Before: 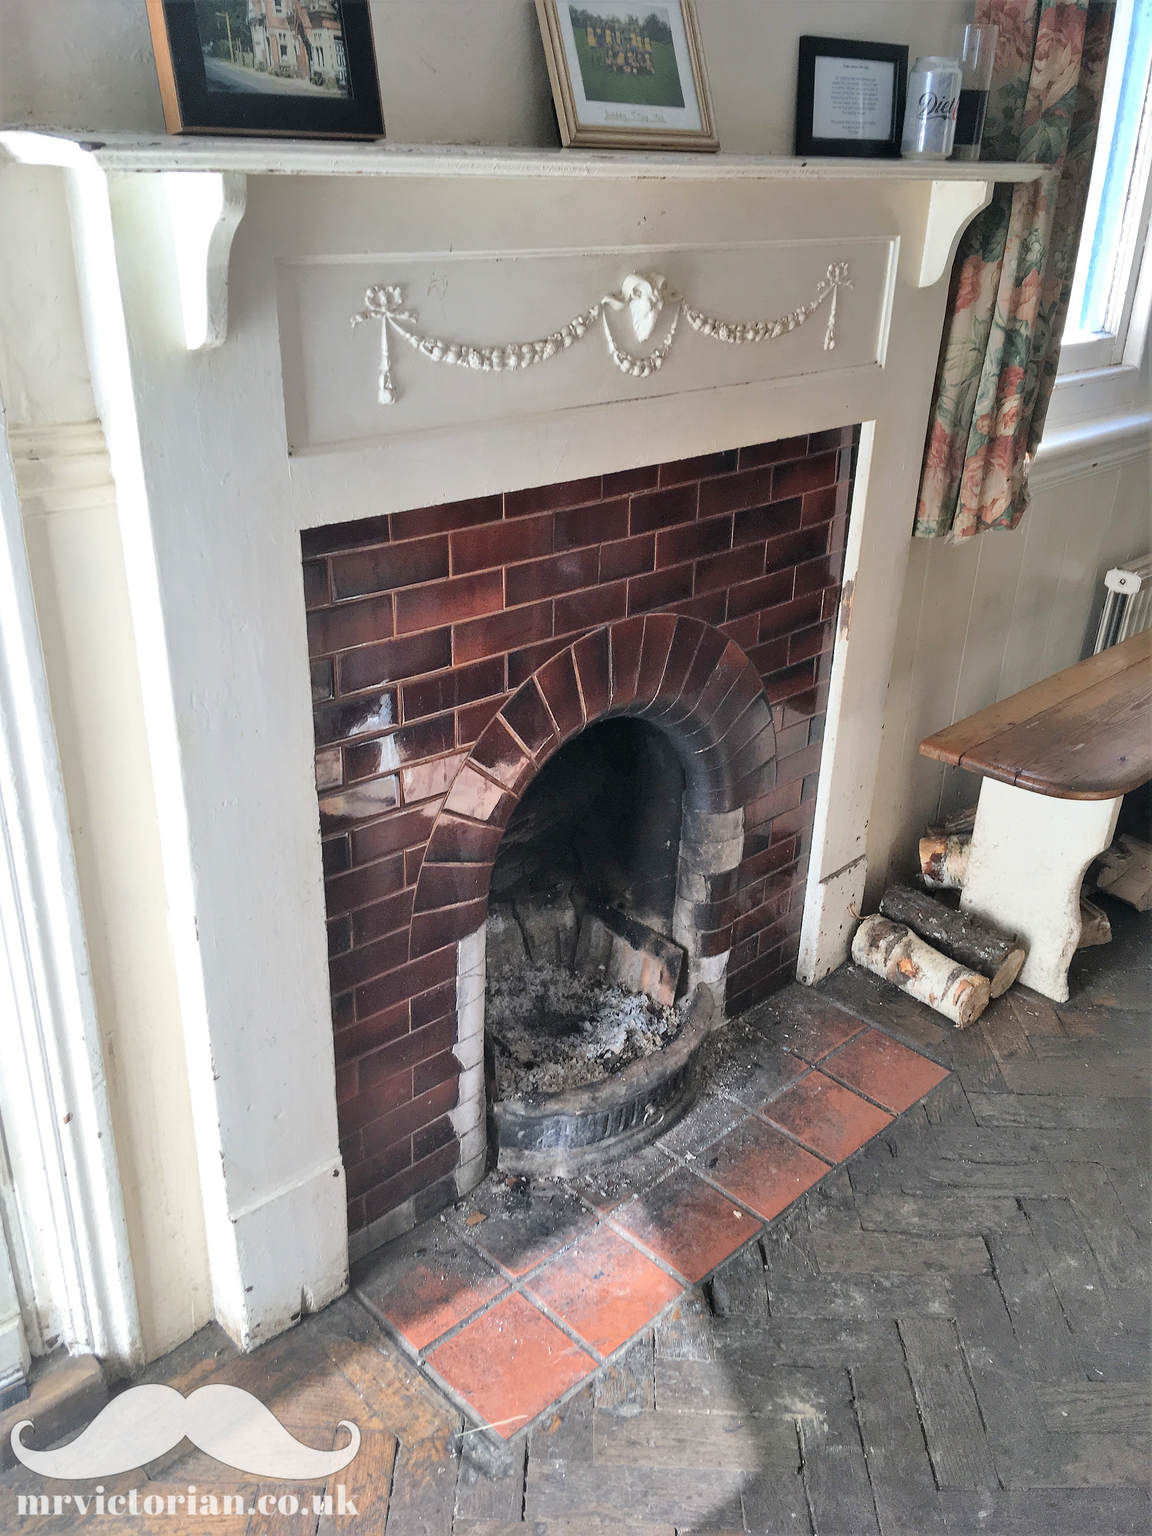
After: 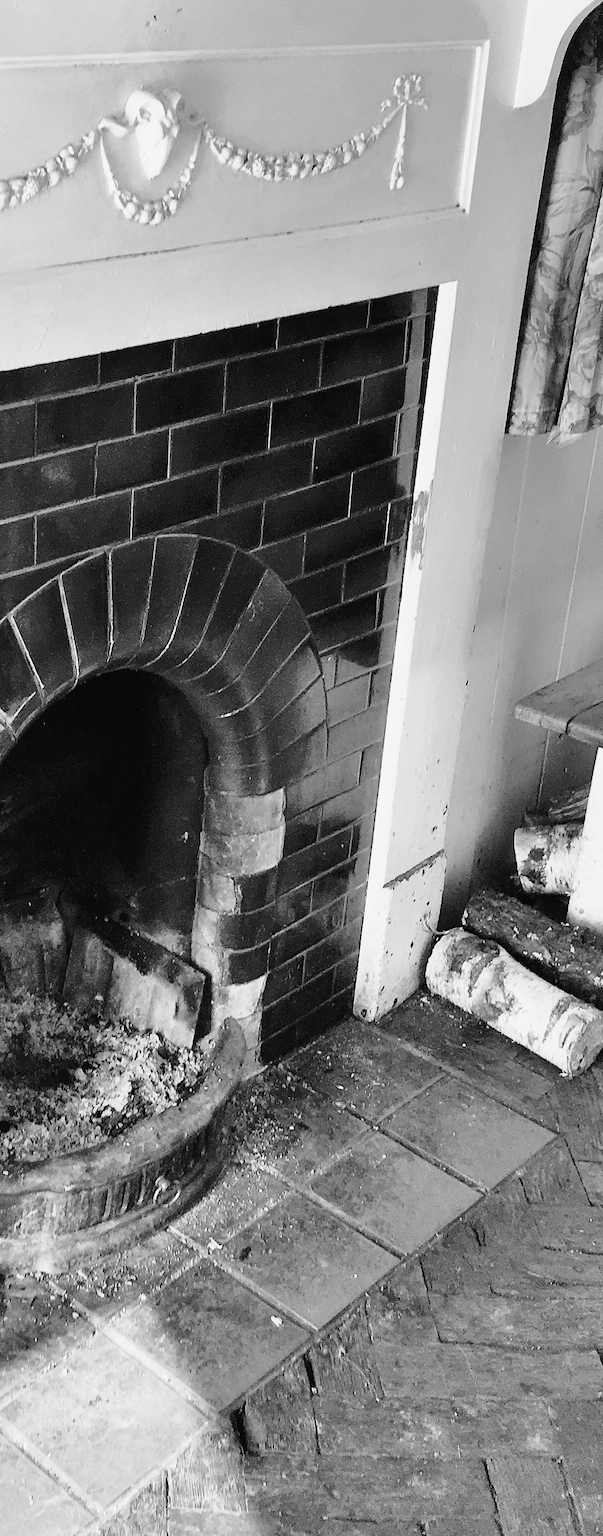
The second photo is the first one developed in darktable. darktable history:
crop: left 45.721%, top 13.393%, right 14.118%, bottom 10.01%
monochrome: a 32, b 64, size 2.3
tone curve: curves: ch0 [(0, 0.021) (0.059, 0.053) (0.212, 0.18) (0.337, 0.304) (0.495, 0.505) (0.725, 0.731) (0.89, 0.919) (1, 1)]; ch1 [(0, 0) (0.094, 0.081) (0.285, 0.299) (0.413, 0.43) (0.479, 0.475) (0.54, 0.55) (0.615, 0.65) (0.683, 0.688) (1, 1)]; ch2 [(0, 0) (0.257, 0.217) (0.434, 0.434) (0.498, 0.507) (0.599, 0.578) (1, 1)], color space Lab, independent channels, preserve colors none
filmic rgb: middle gray luminance 12.74%, black relative exposure -10.13 EV, white relative exposure 3.47 EV, threshold 6 EV, target black luminance 0%, hardness 5.74, latitude 44.69%, contrast 1.221, highlights saturation mix 5%, shadows ↔ highlights balance 26.78%, add noise in highlights 0, preserve chrominance no, color science v3 (2019), use custom middle-gray values true, iterations of high-quality reconstruction 0, contrast in highlights soft, enable highlight reconstruction true
